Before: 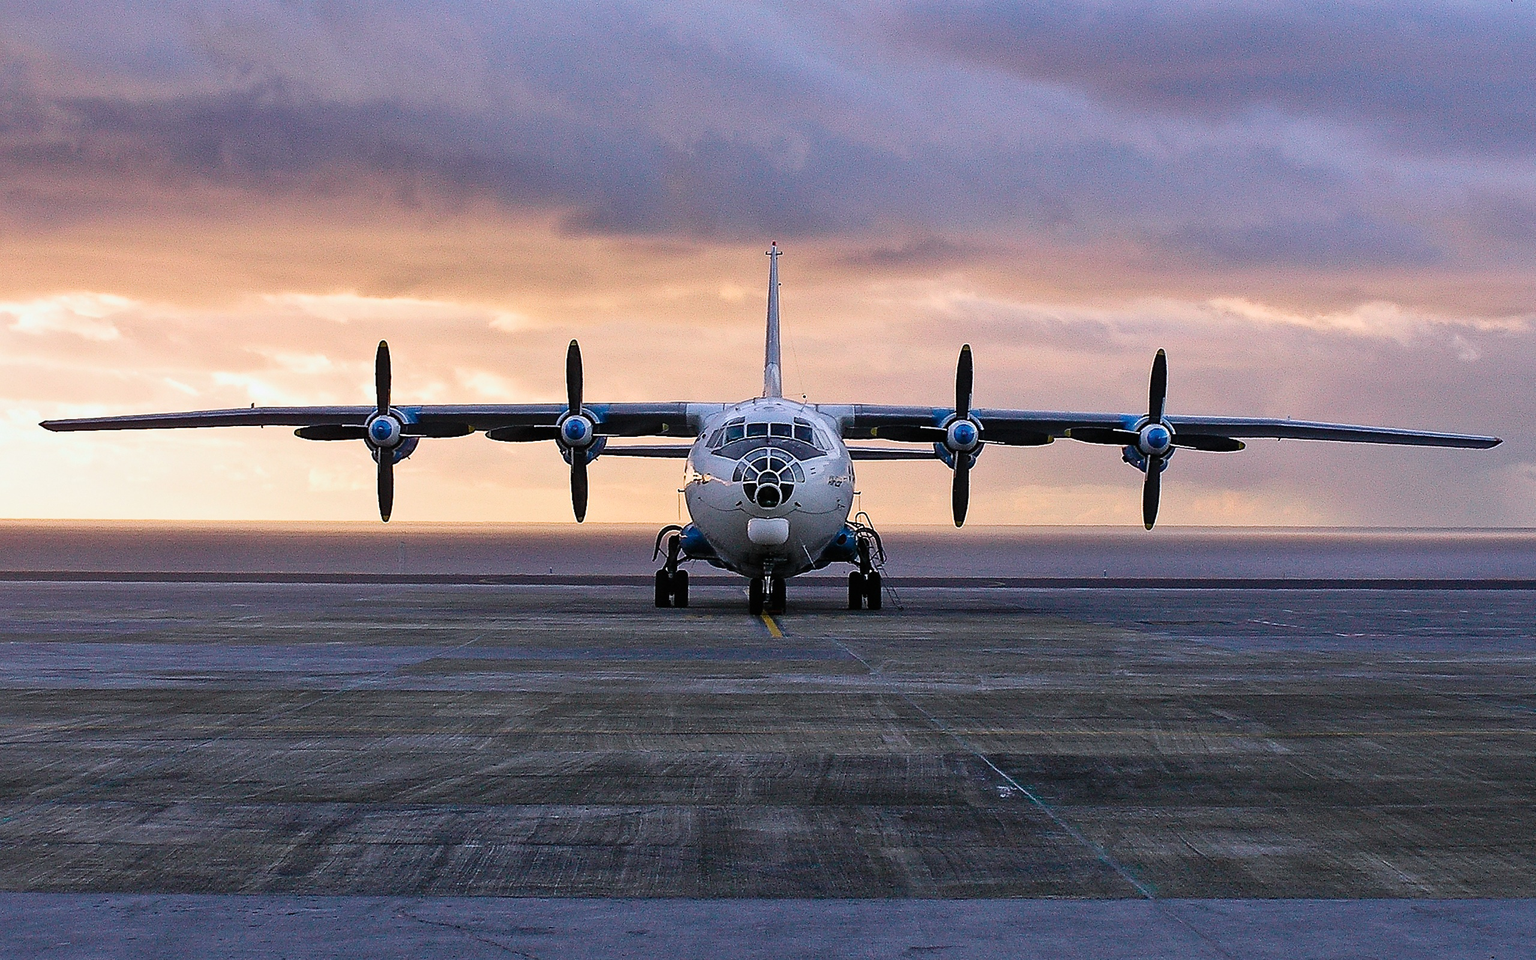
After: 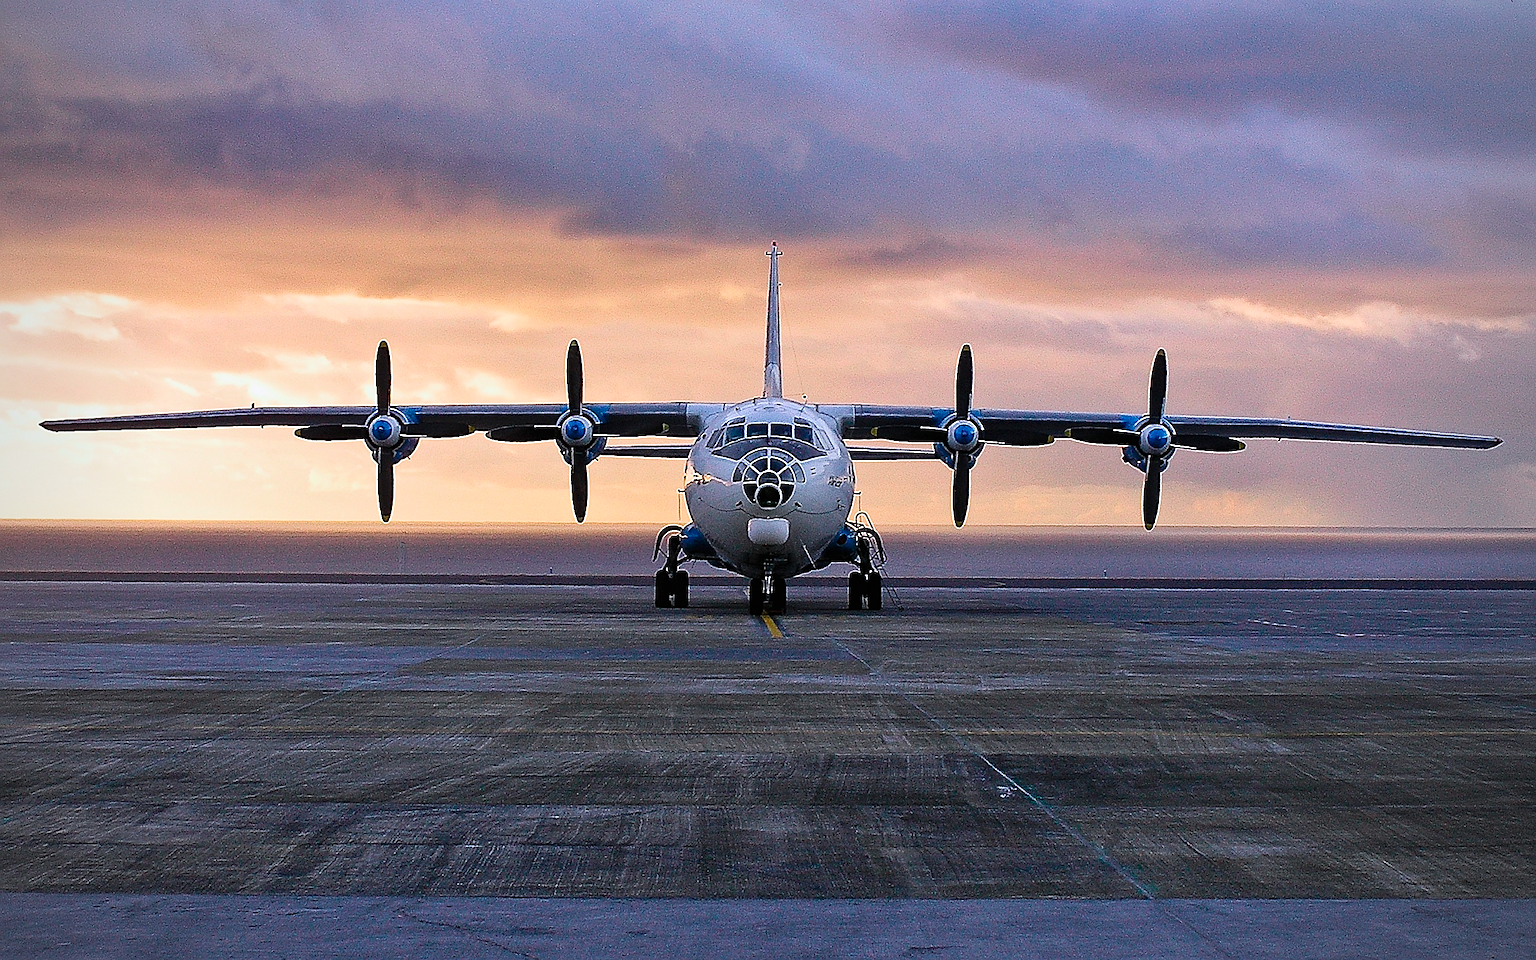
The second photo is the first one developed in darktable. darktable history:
tone curve: curves: ch0 [(0, 0) (0.161, 0.144) (0.501, 0.497) (1, 1)], color space Lab, independent channels, preserve colors none
sharpen: on, module defaults
vignetting: fall-off radius 60.82%, unbound false
contrast brightness saturation: saturation 0.176
tone equalizer: -8 EV -0.58 EV
